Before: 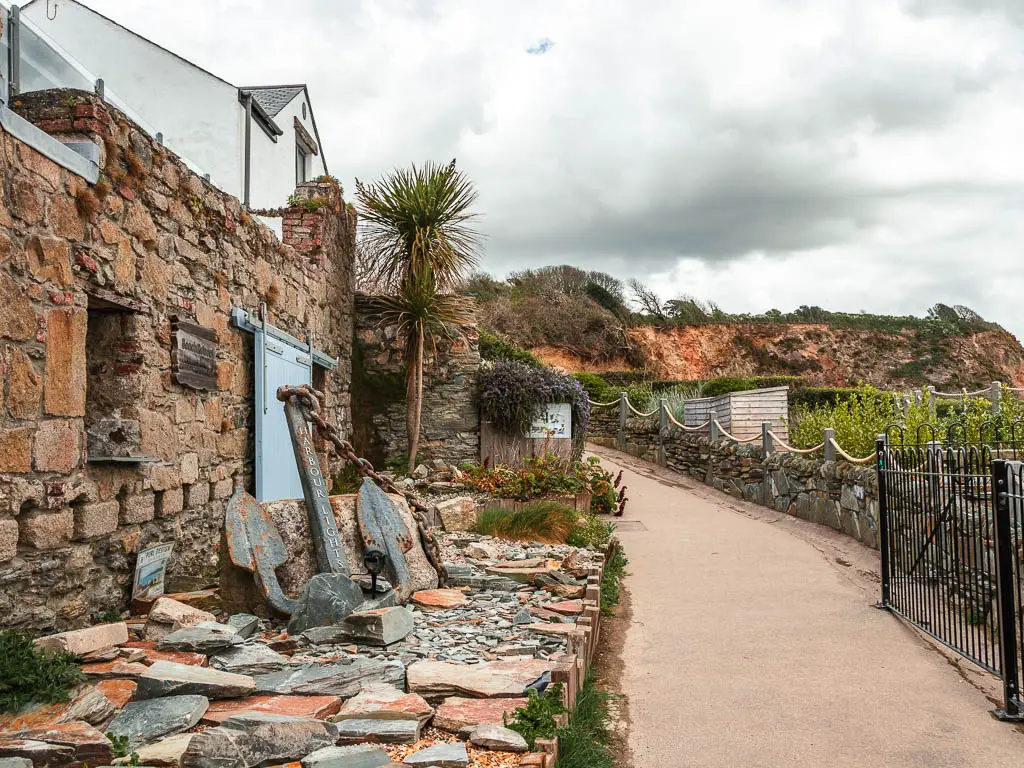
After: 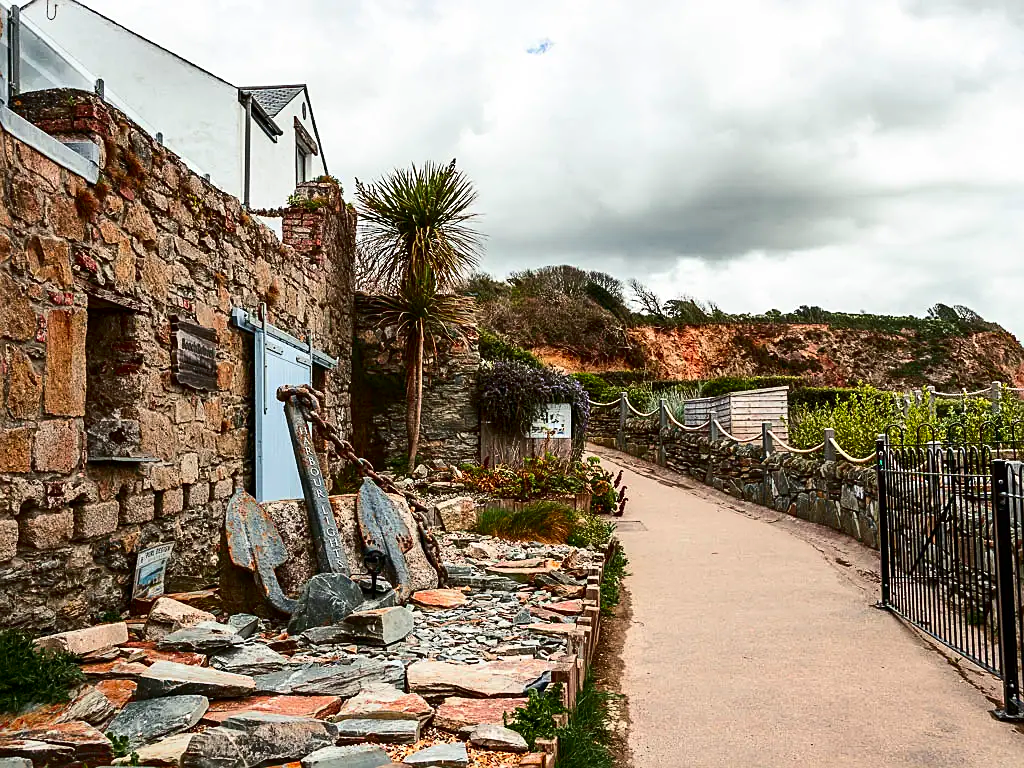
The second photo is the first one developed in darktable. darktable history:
sharpen: on, module defaults
contrast brightness saturation: contrast 0.21, brightness -0.11, saturation 0.21
